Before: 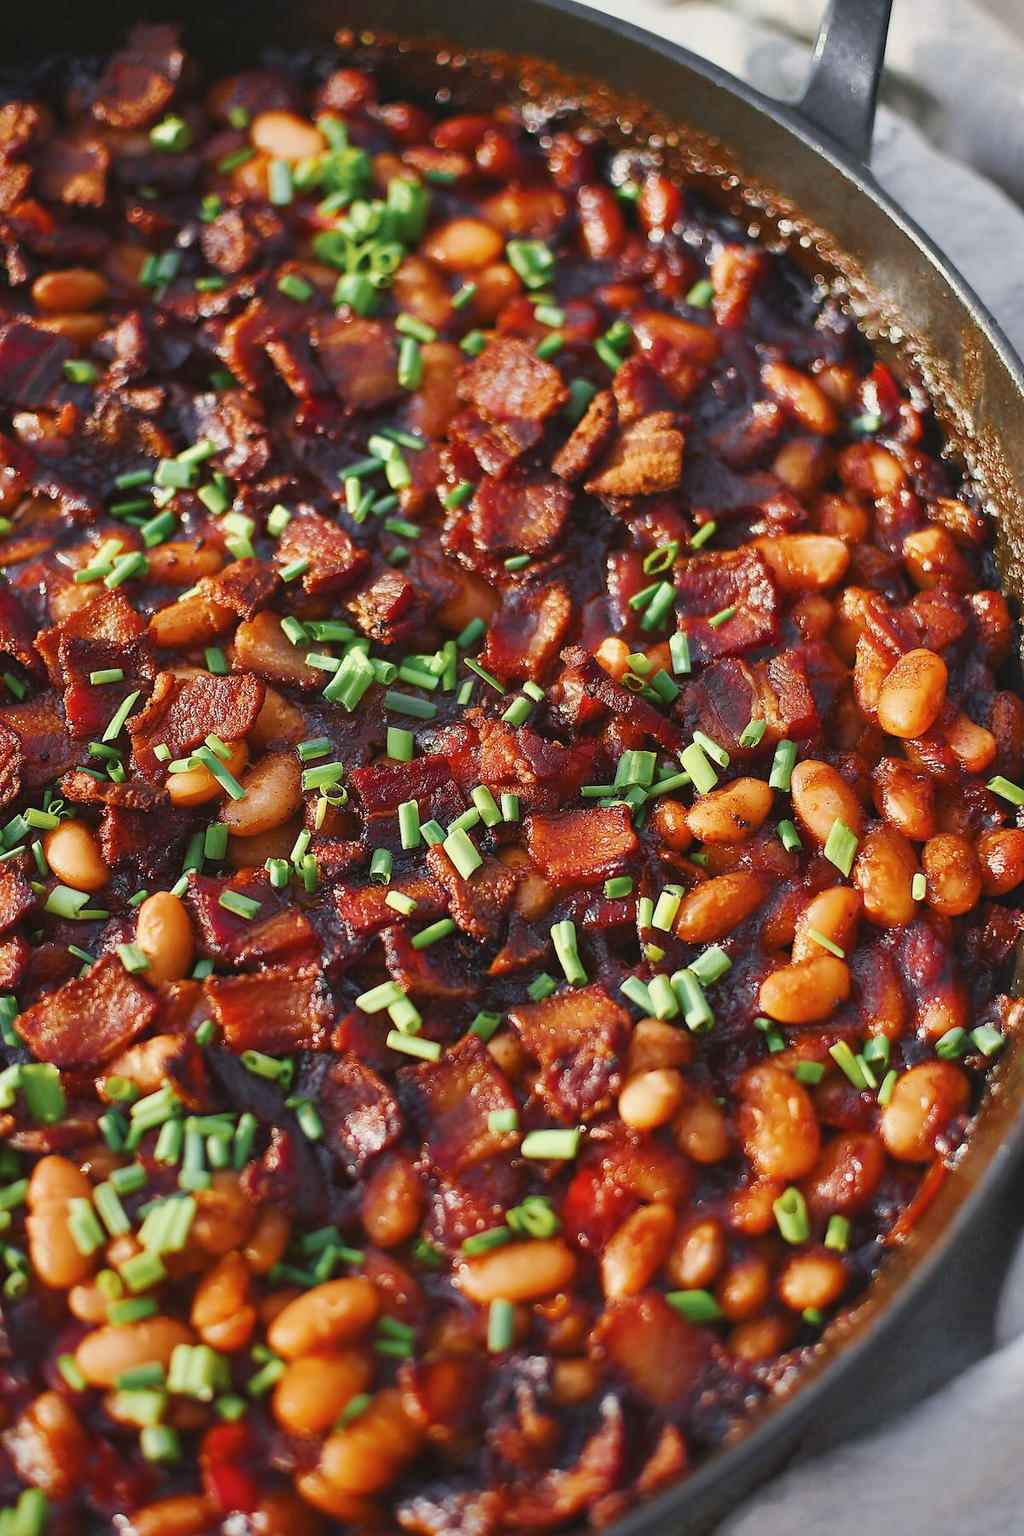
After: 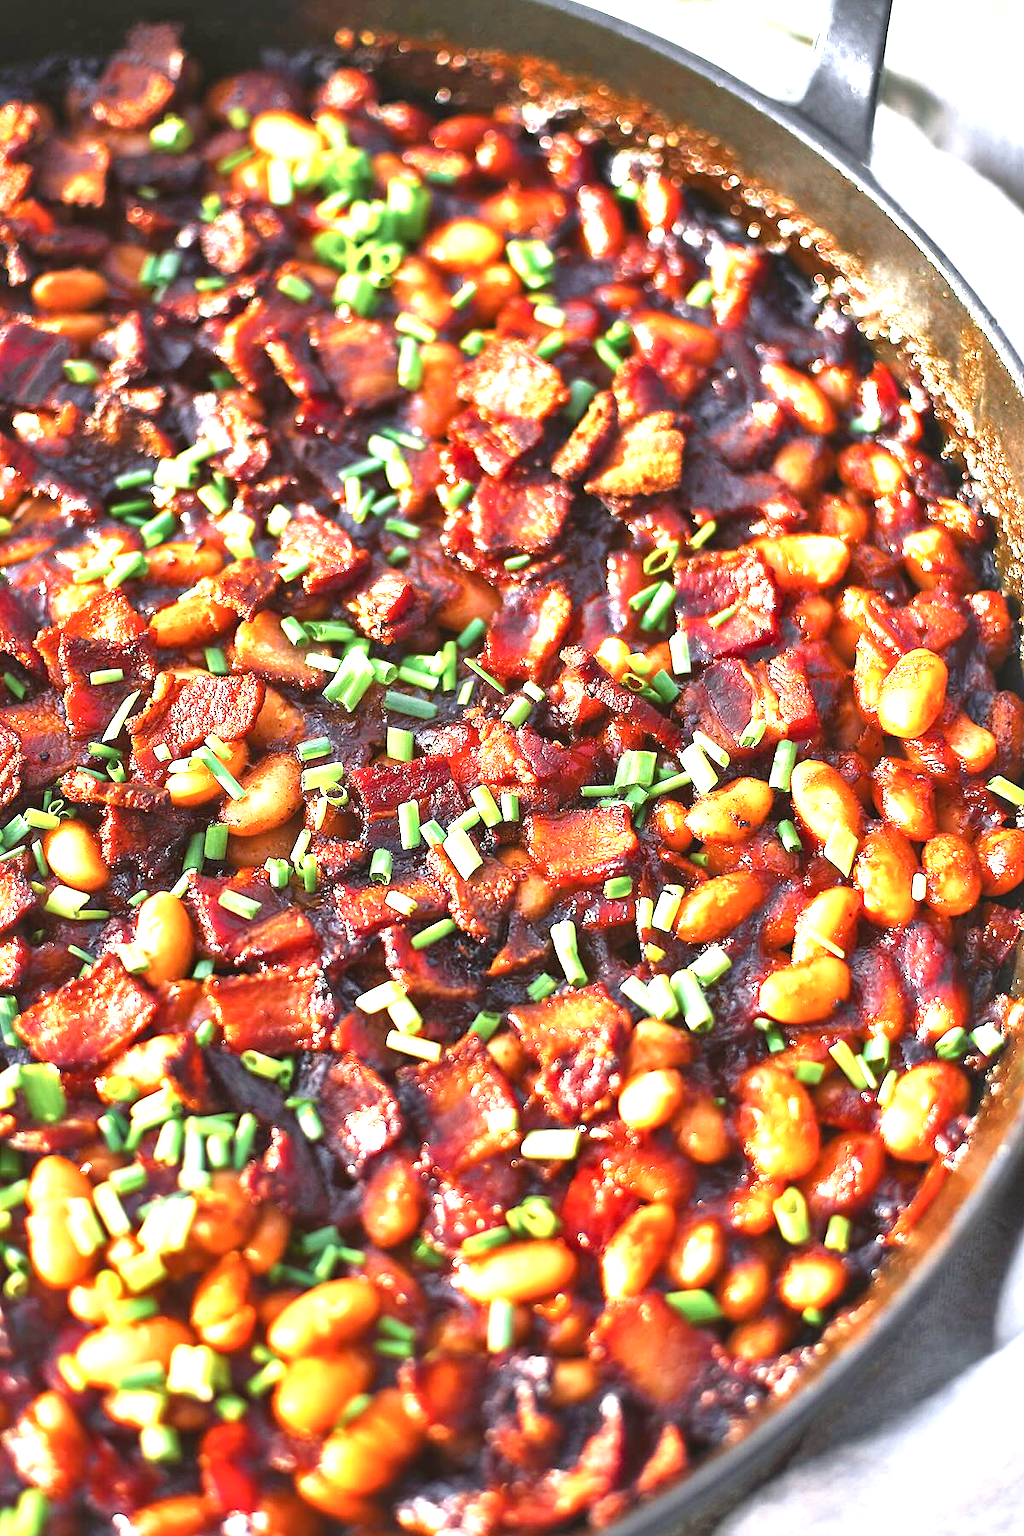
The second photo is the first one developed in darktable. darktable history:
exposure: black level correction 0.001, exposure 1.71 EV, compensate exposure bias true, compensate highlight preservation false
local contrast: mode bilateral grid, contrast 24, coarseness 61, detail 152%, midtone range 0.2
